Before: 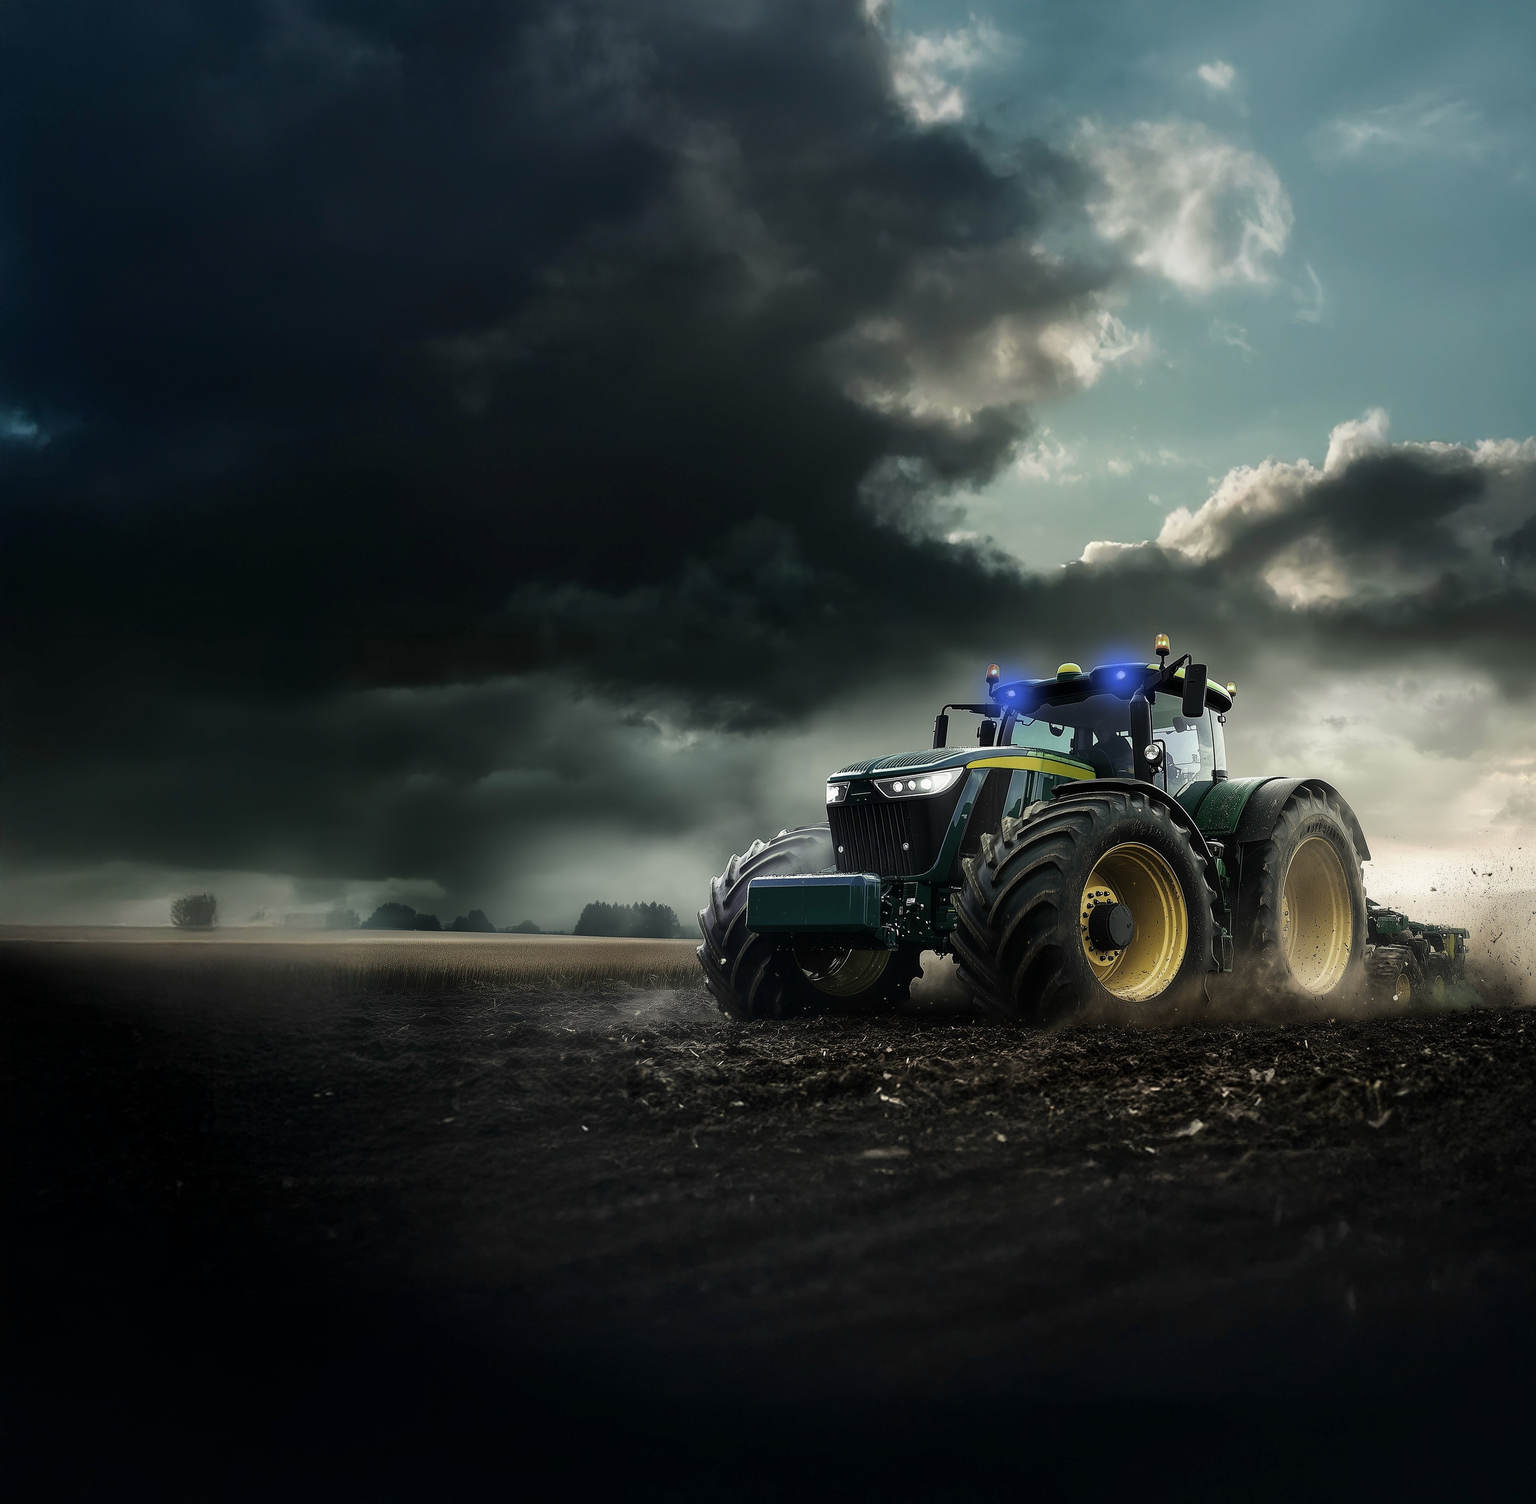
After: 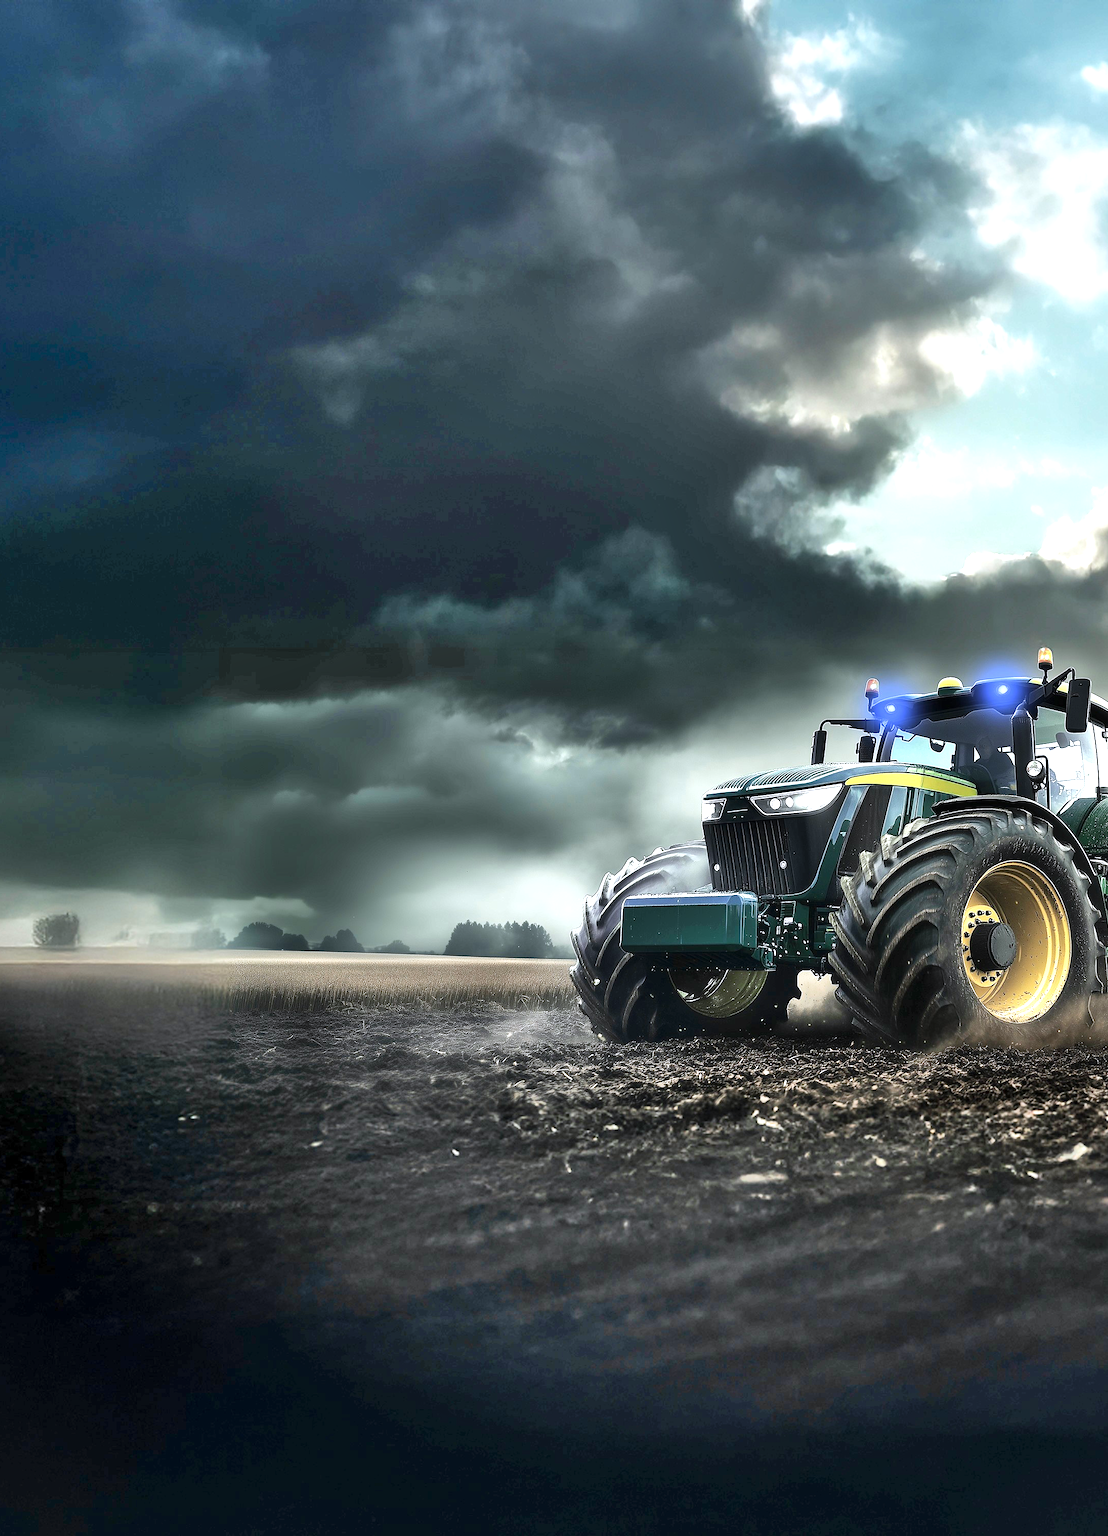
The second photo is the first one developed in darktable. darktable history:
crop and rotate: left 9.071%, right 20.231%
color correction: highlights a* -0.14, highlights b* -5.99, shadows a* -0.144, shadows b* -0.083
base curve: curves: ch0 [(0, 0) (0.495, 0.917) (1, 1)], preserve colors none
shadows and highlights: radius 111.91, shadows 51.27, white point adjustment 9.15, highlights -3.71, soften with gaussian
